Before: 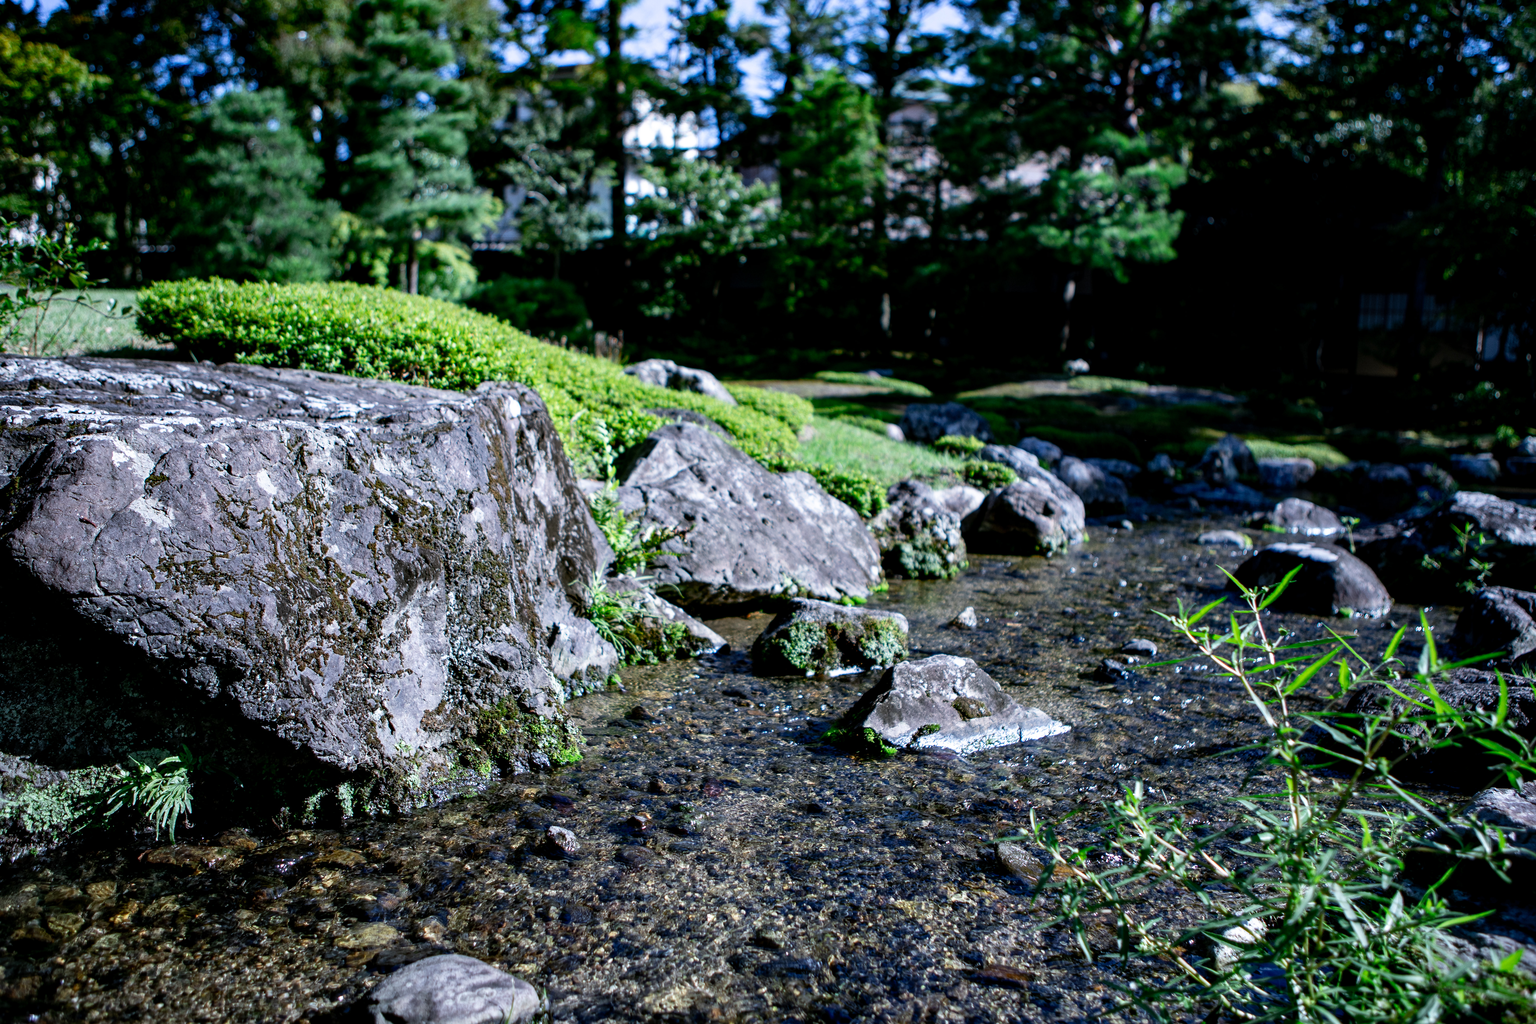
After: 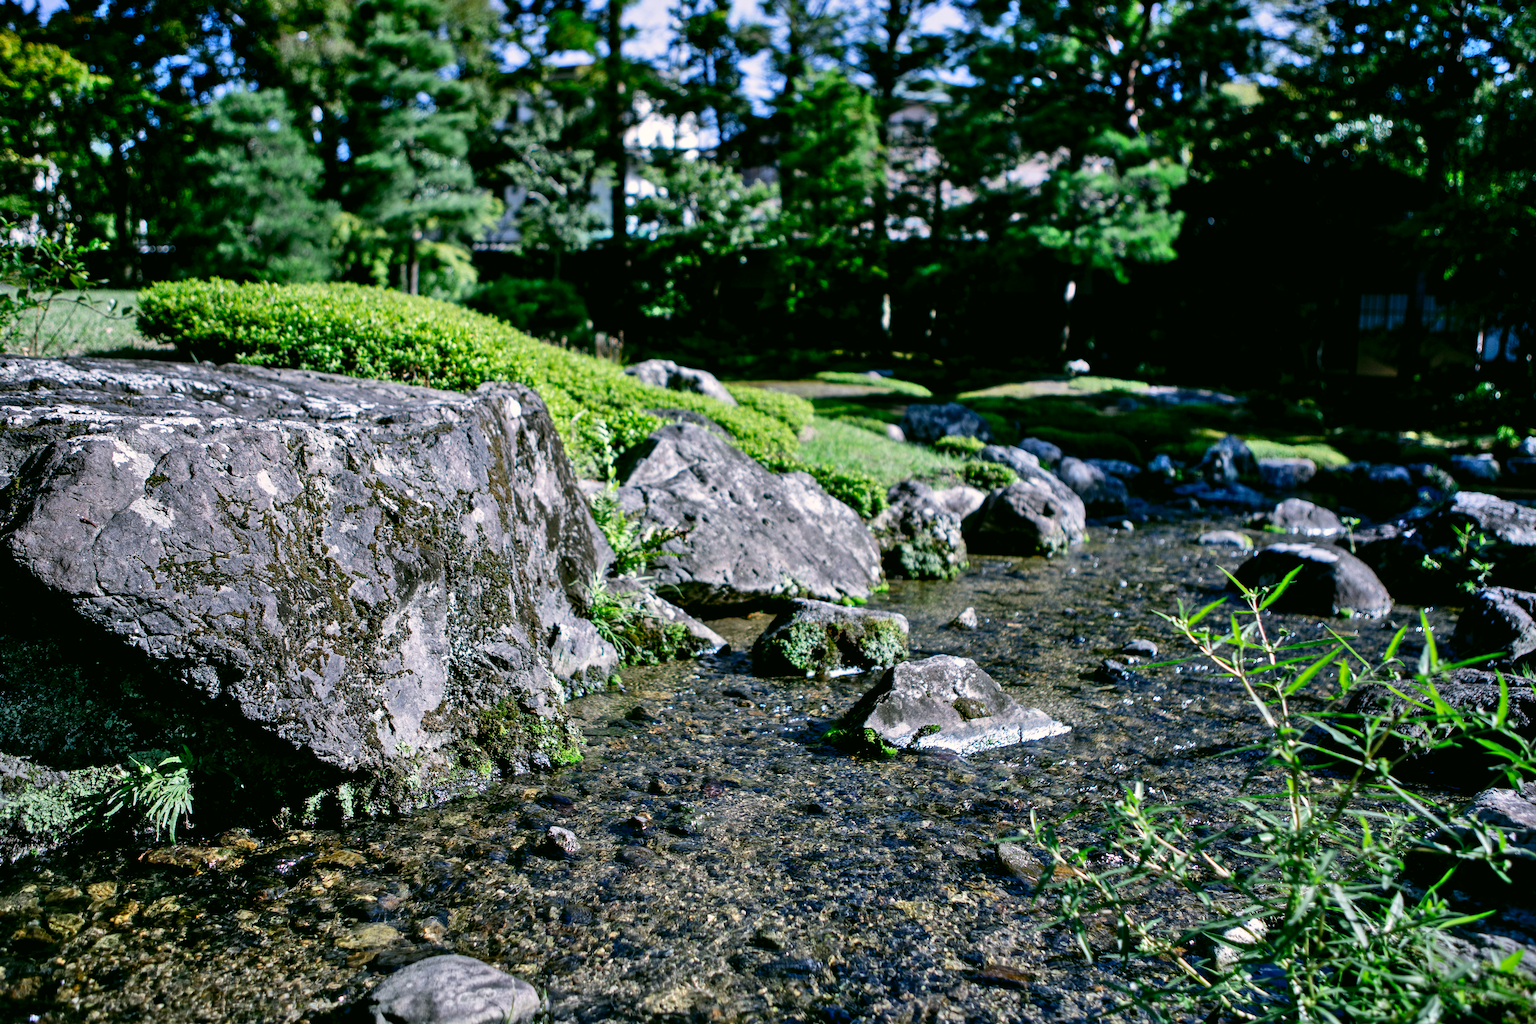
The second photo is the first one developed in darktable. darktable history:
color correction: highlights a* 4.02, highlights b* 4.98, shadows a* -7.55, shadows b* 4.98
shadows and highlights: shadows color adjustment 97.66%, soften with gaussian
